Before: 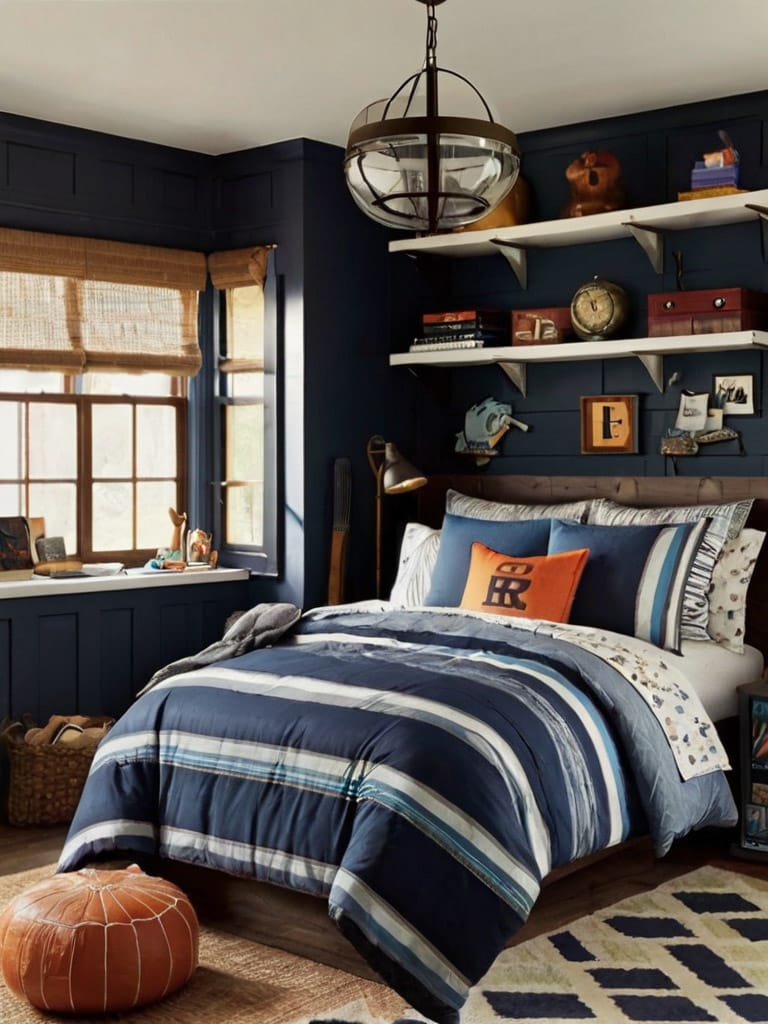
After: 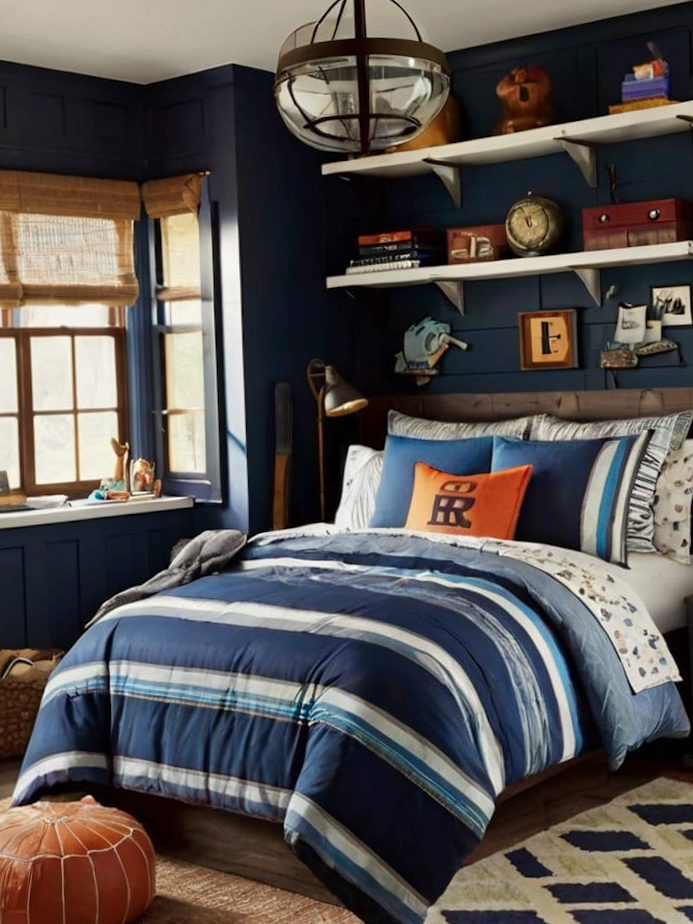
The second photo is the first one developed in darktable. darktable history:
crop and rotate: angle 1.96°, left 5.673%, top 5.673%
color zones: curves: ch1 [(0.25, 0.5) (0.747, 0.71)]
